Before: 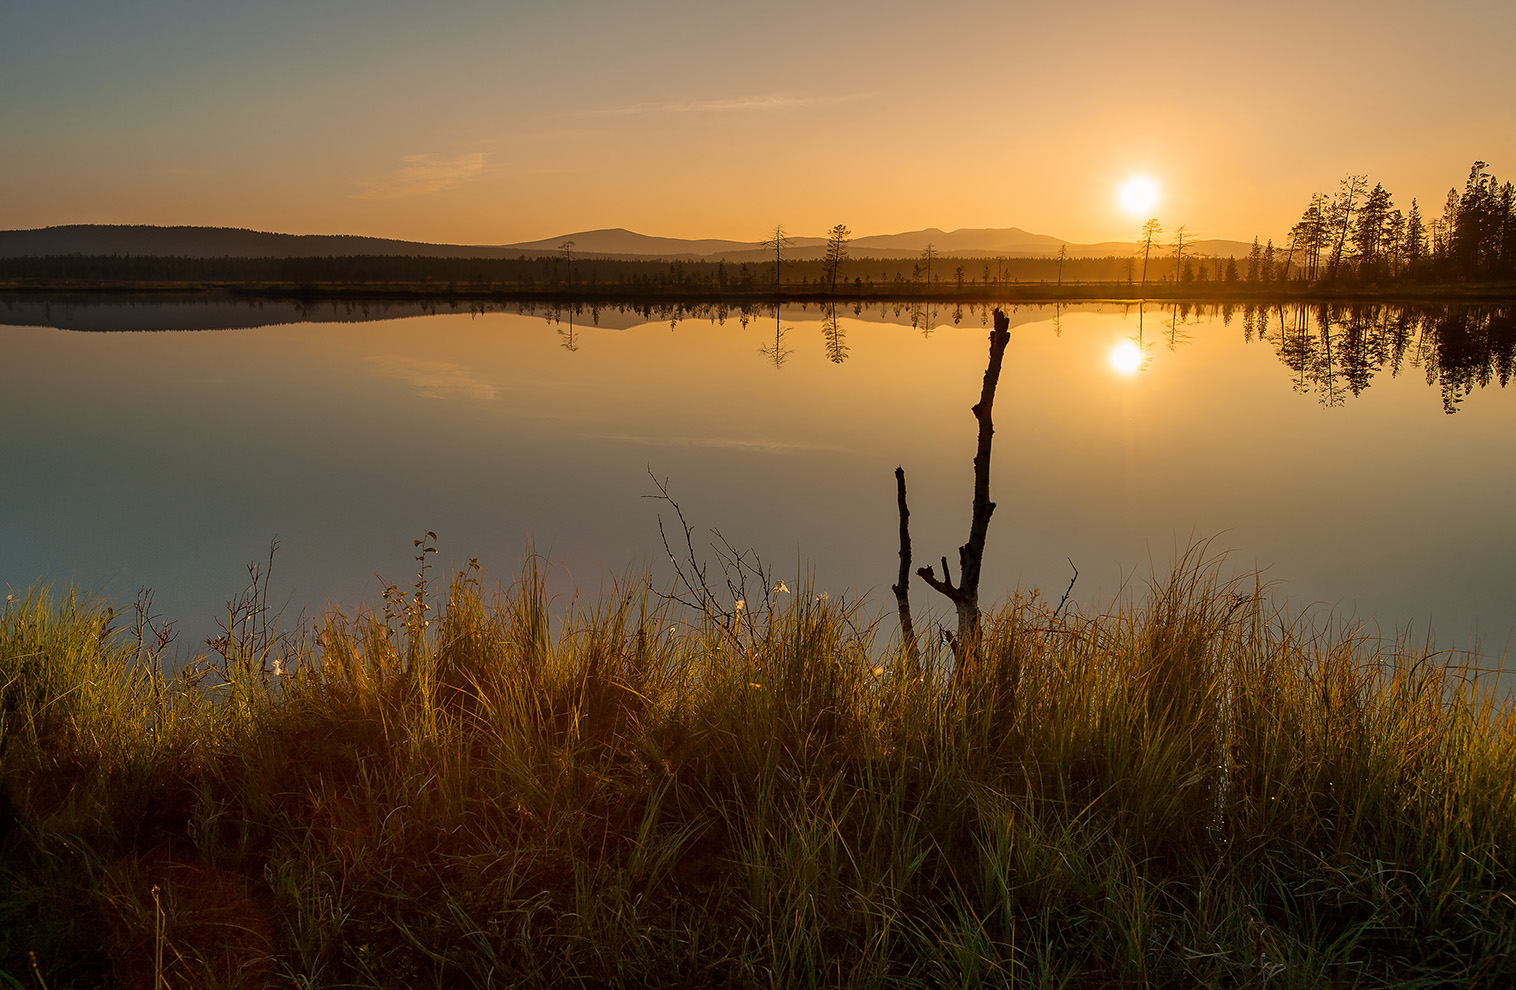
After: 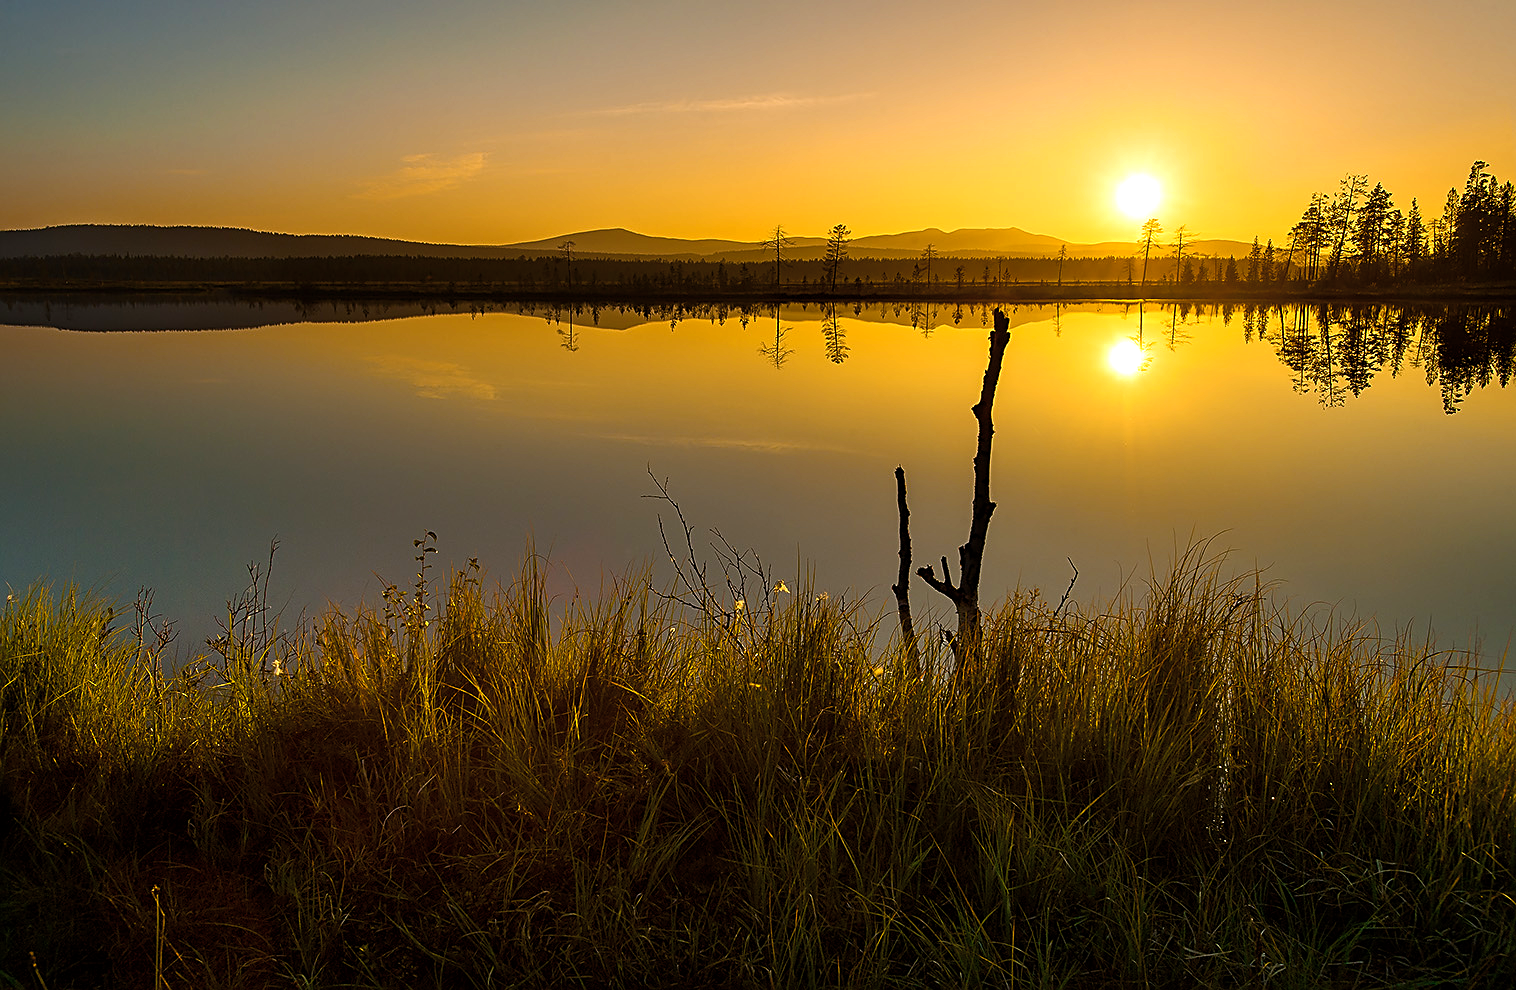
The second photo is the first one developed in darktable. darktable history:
sharpen: on, module defaults
color correction: saturation 0.8
color balance rgb: linear chroma grading › global chroma 9%, perceptual saturation grading › global saturation 36%, perceptual saturation grading › shadows 35%, perceptual brilliance grading › global brilliance 15%, perceptual brilliance grading › shadows -35%, global vibrance 15%
